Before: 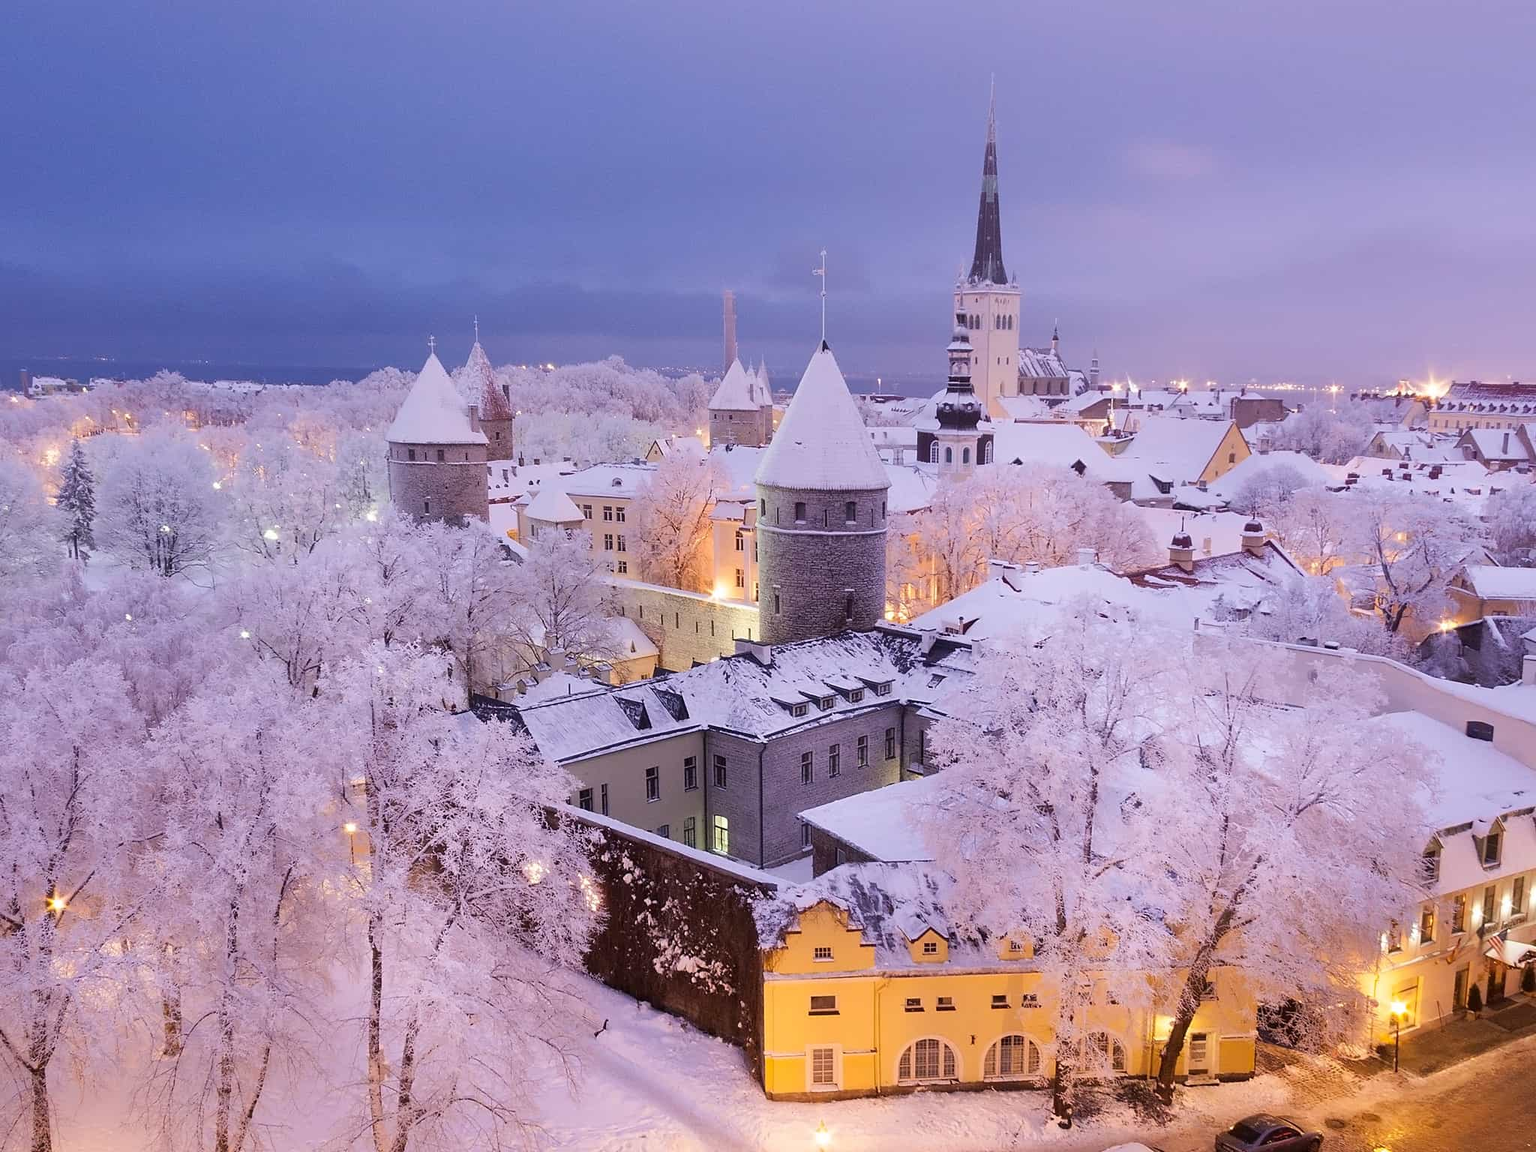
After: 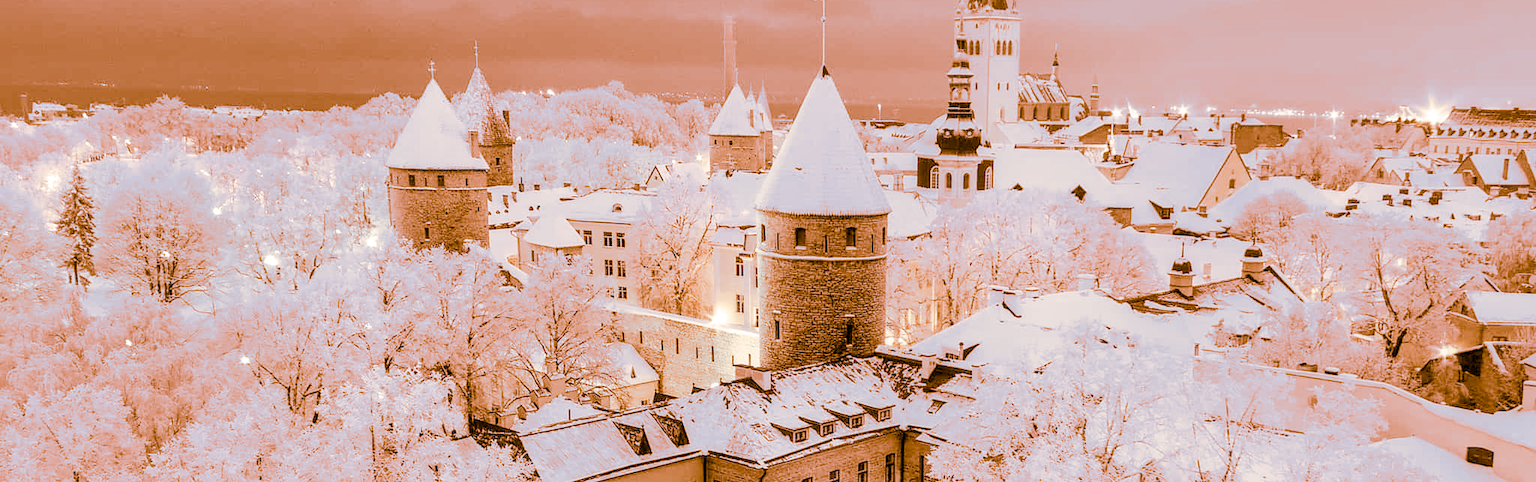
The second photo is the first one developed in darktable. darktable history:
exposure: black level correction 0, exposure 1.1 EV, compensate exposure bias true, compensate highlight preservation false
crop and rotate: top 23.84%, bottom 34.294%
local contrast: detail 160%
color correction: saturation 0.5
split-toning: shadows › hue 26°, shadows › saturation 0.92, highlights › hue 40°, highlights › saturation 0.92, balance -63, compress 0%
filmic rgb: black relative exposure -6.98 EV, white relative exposure 5.63 EV, hardness 2.86
